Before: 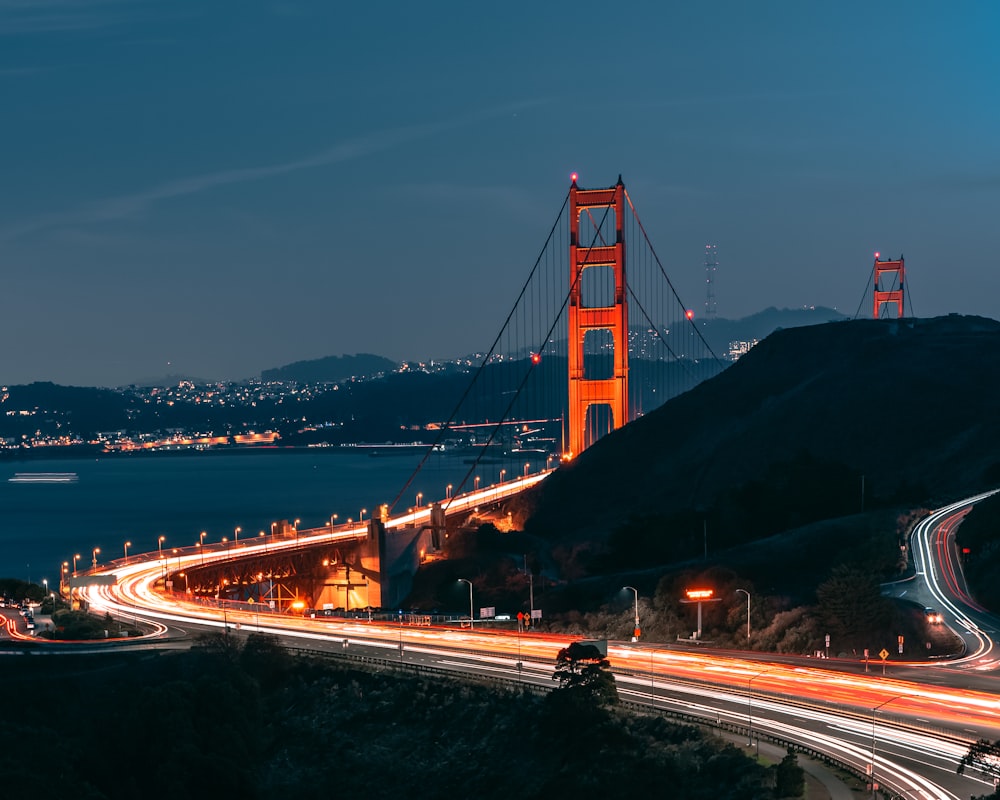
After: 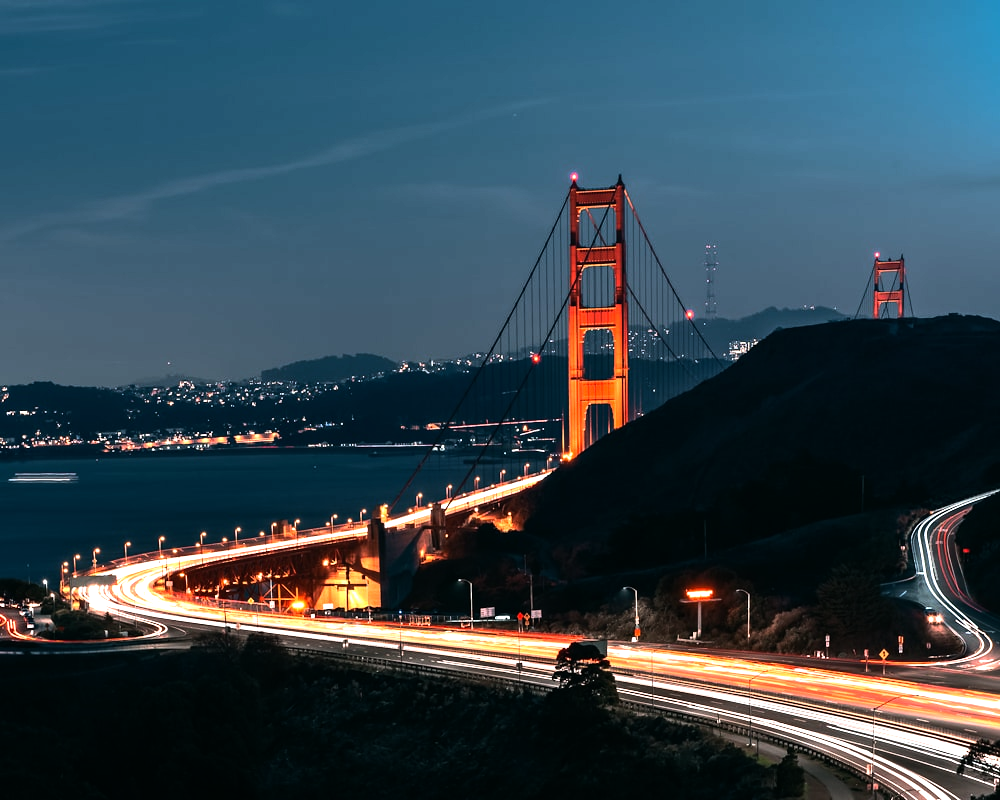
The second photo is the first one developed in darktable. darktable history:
tone equalizer: -8 EV -1.05 EV, -7 EV -0.971 EV, -6 EV -0.864 EV, -5 EV -0.615 EV, -3 EV 0.572 EV, -2 EV 0.847 EV, -1 EV 0.991 EV, +0 EV 1.06 EV, edges refinement/feathering 500, mask exposure compensation -1.57 EV, preserve details no
